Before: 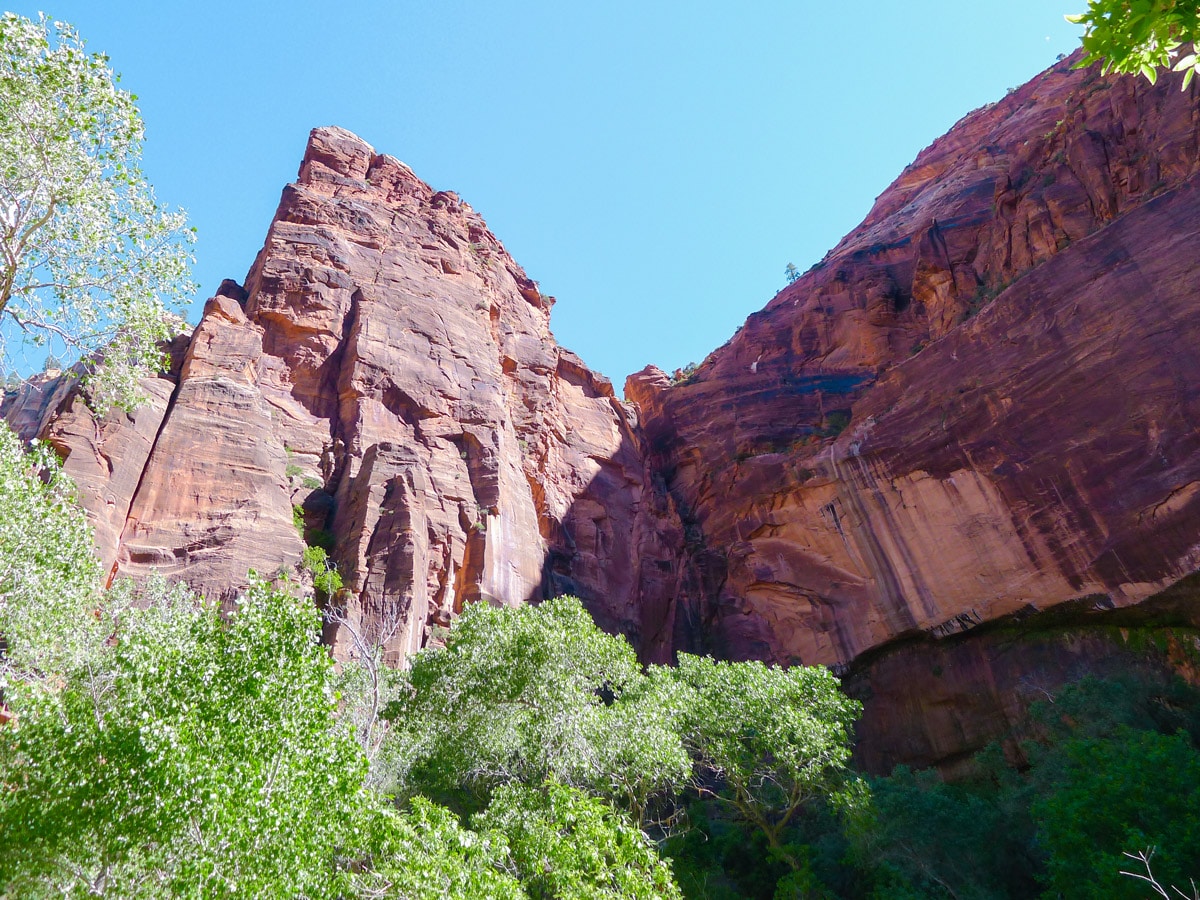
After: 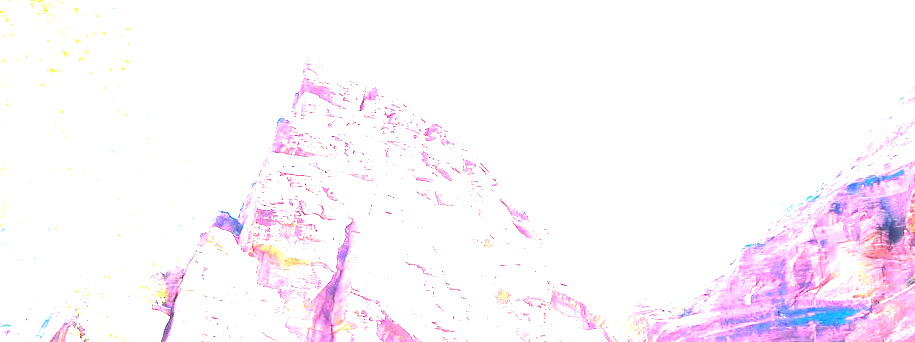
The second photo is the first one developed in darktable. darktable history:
exposure: black level correction 0, exposure 4 EV, compensate exposure bias true, compensate highlight preservation false
crop: left 0.579%, top 7.627%, right 23.167%, bottom 54.275%
